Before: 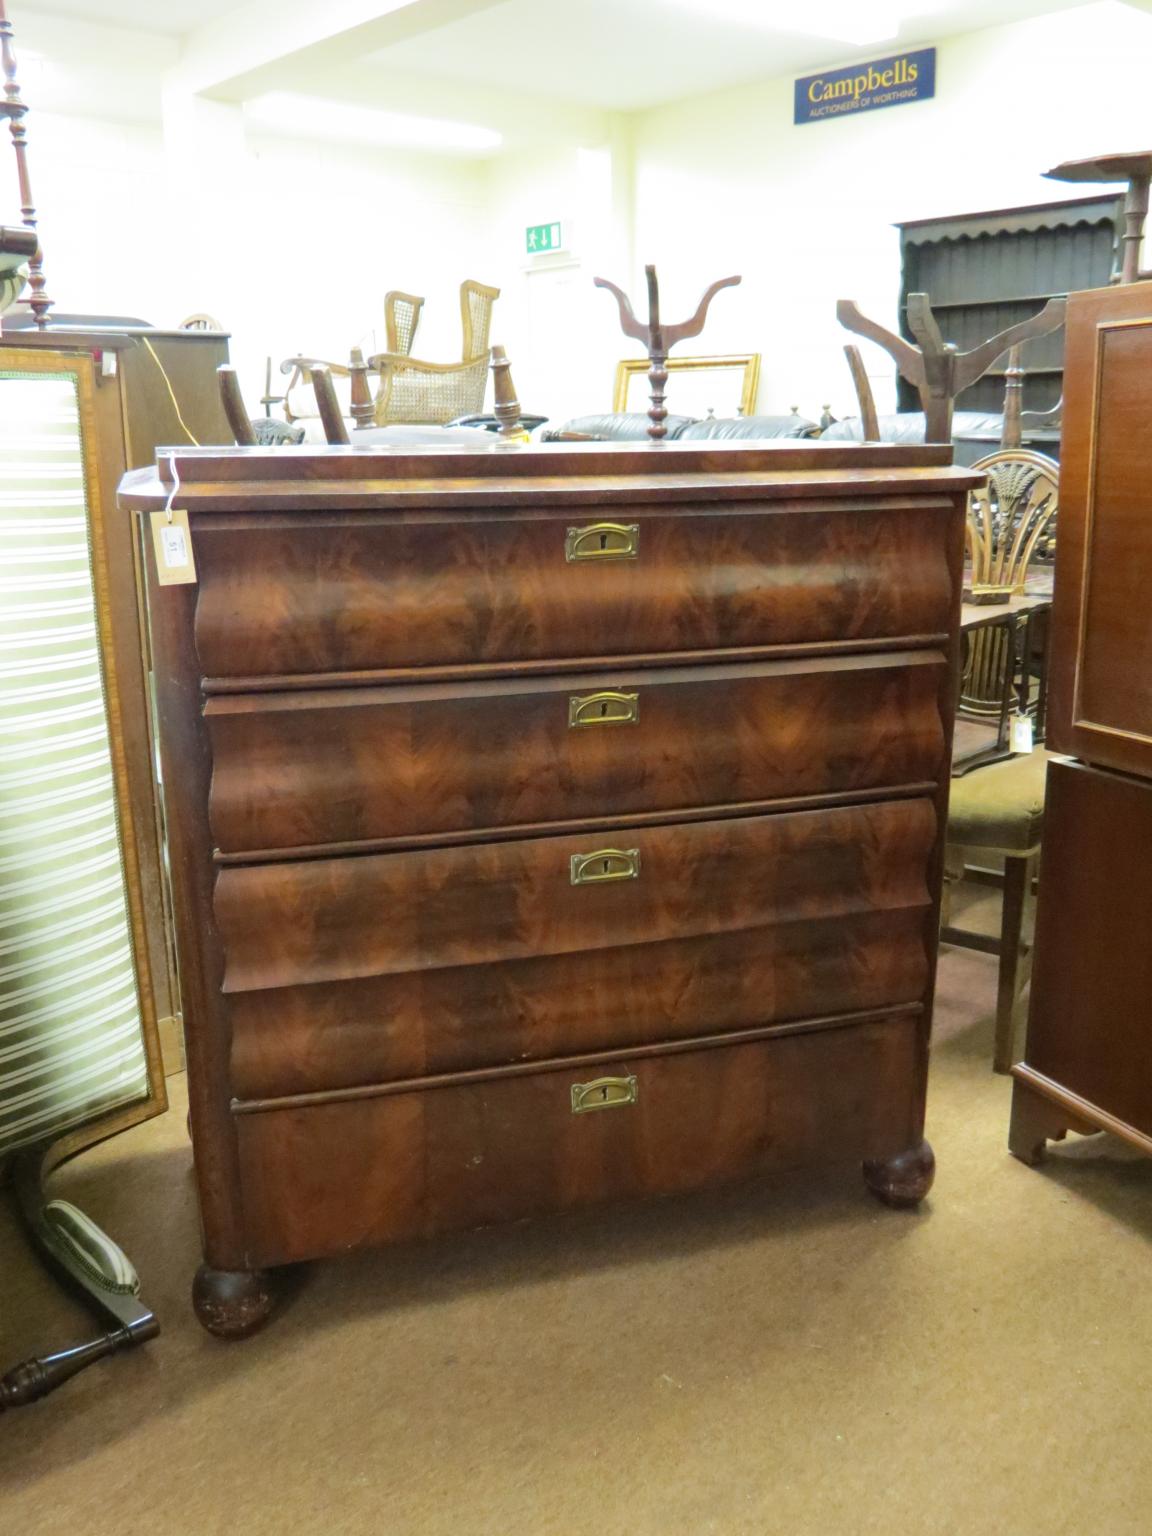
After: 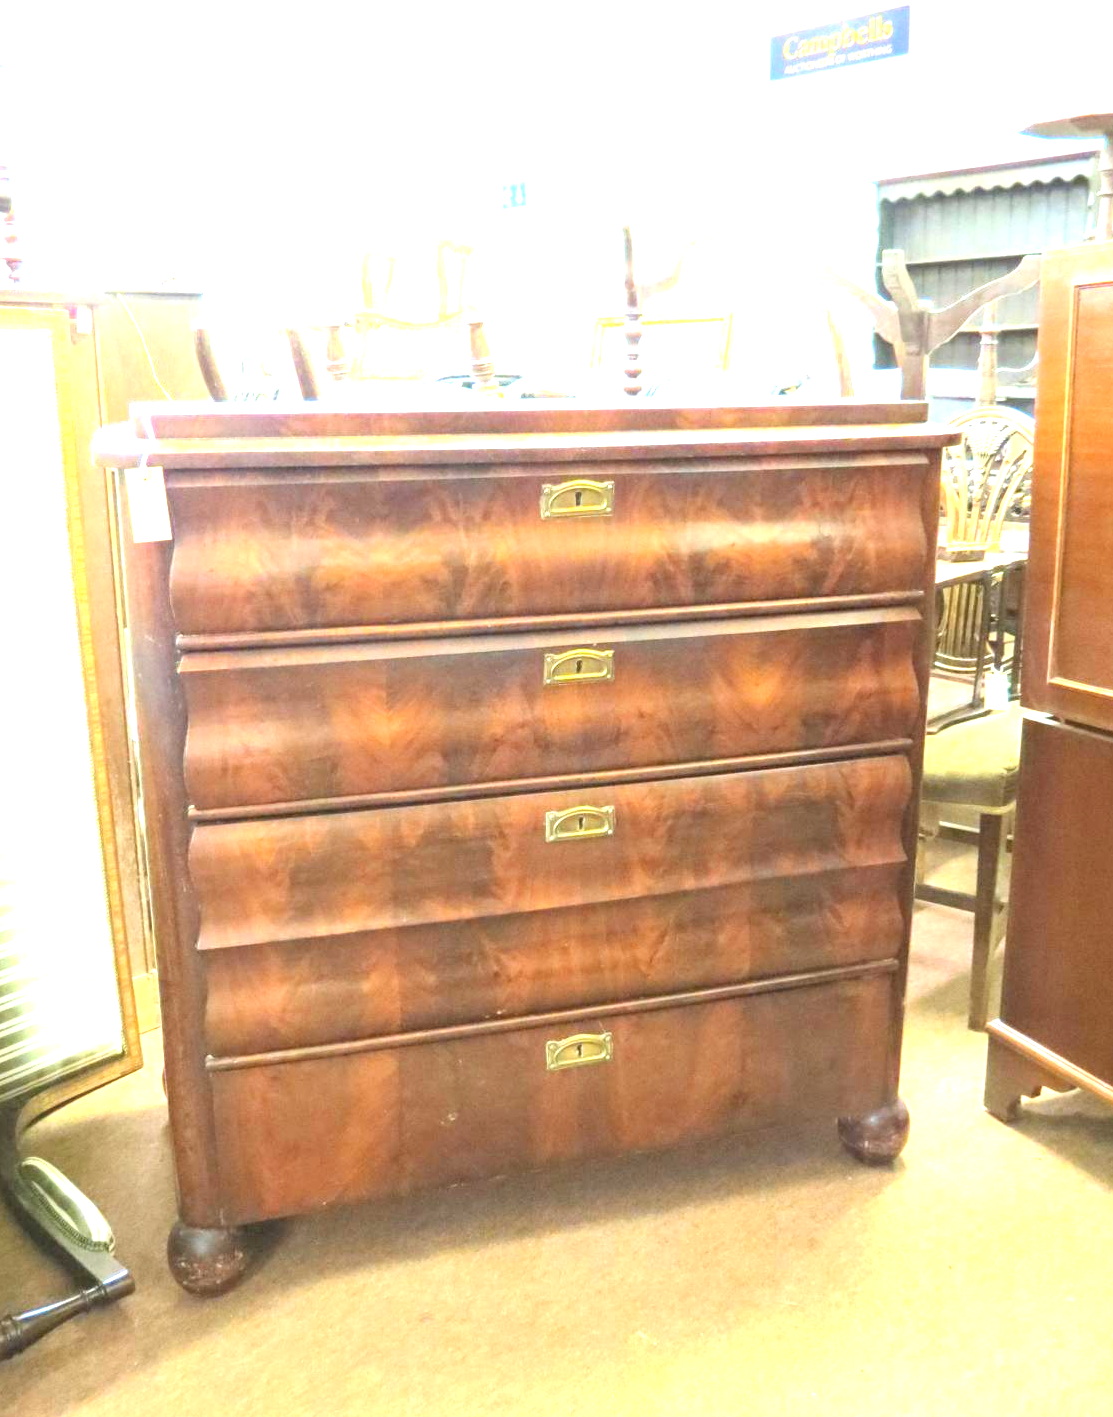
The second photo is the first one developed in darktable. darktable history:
crop: left 2.179%, top 2.815%, right 1.175%, bottom 4.915%
exposure: black level correction 0, exposure 2 EV, compensate highlight preservation false
contrast brightness saturation: brightness 0.14
